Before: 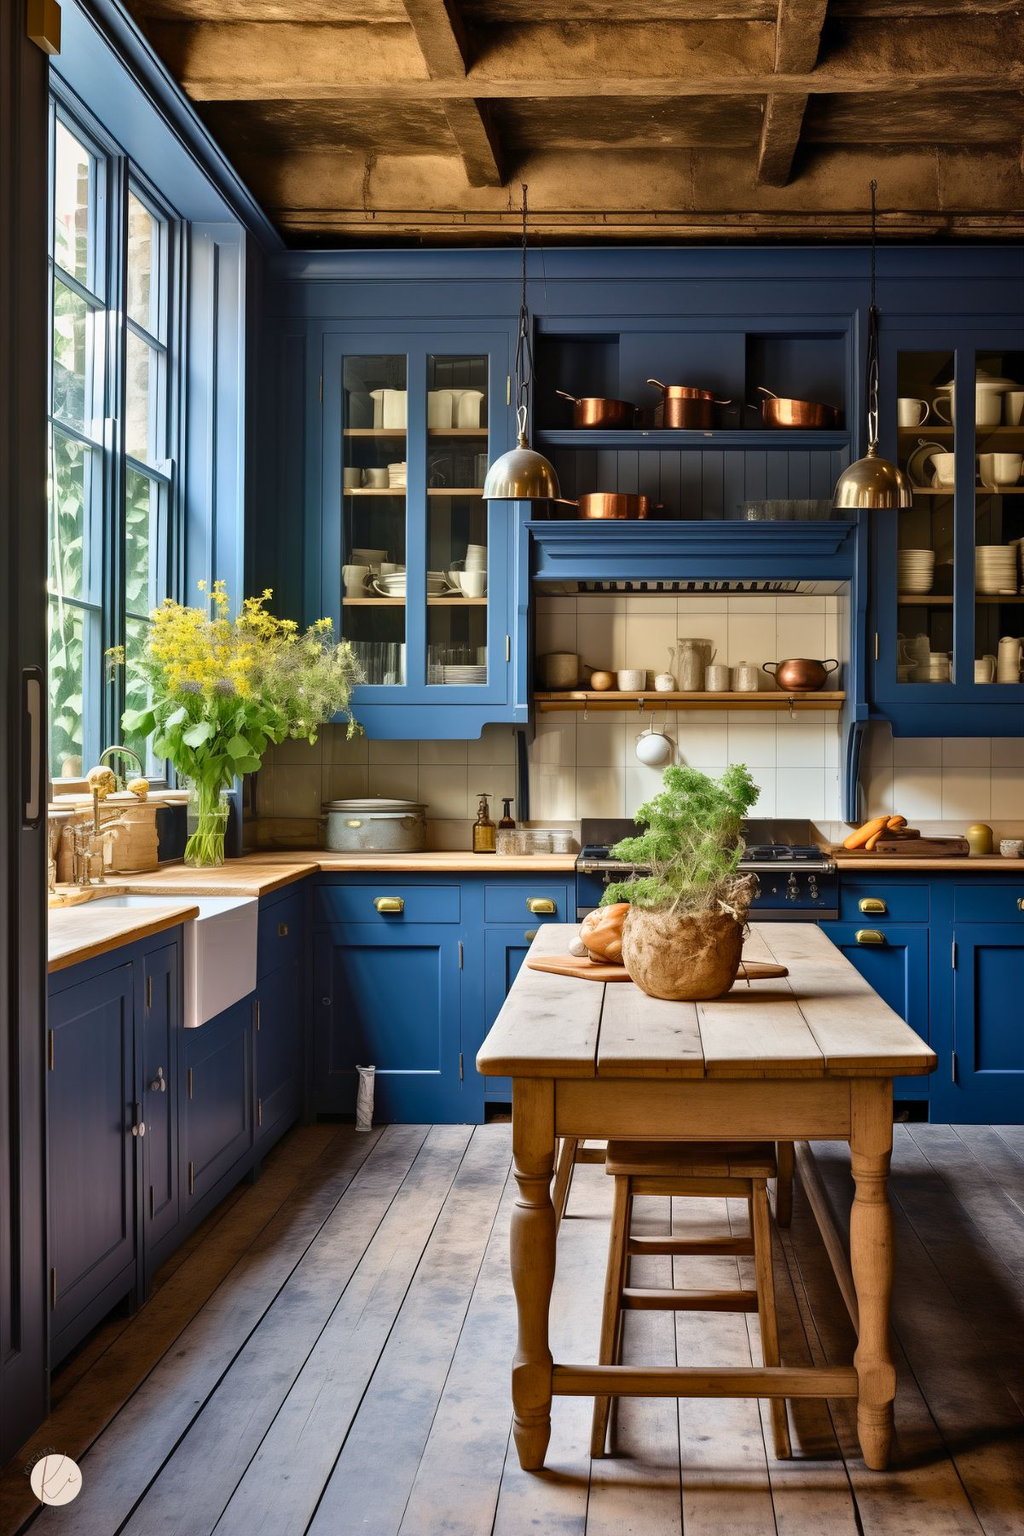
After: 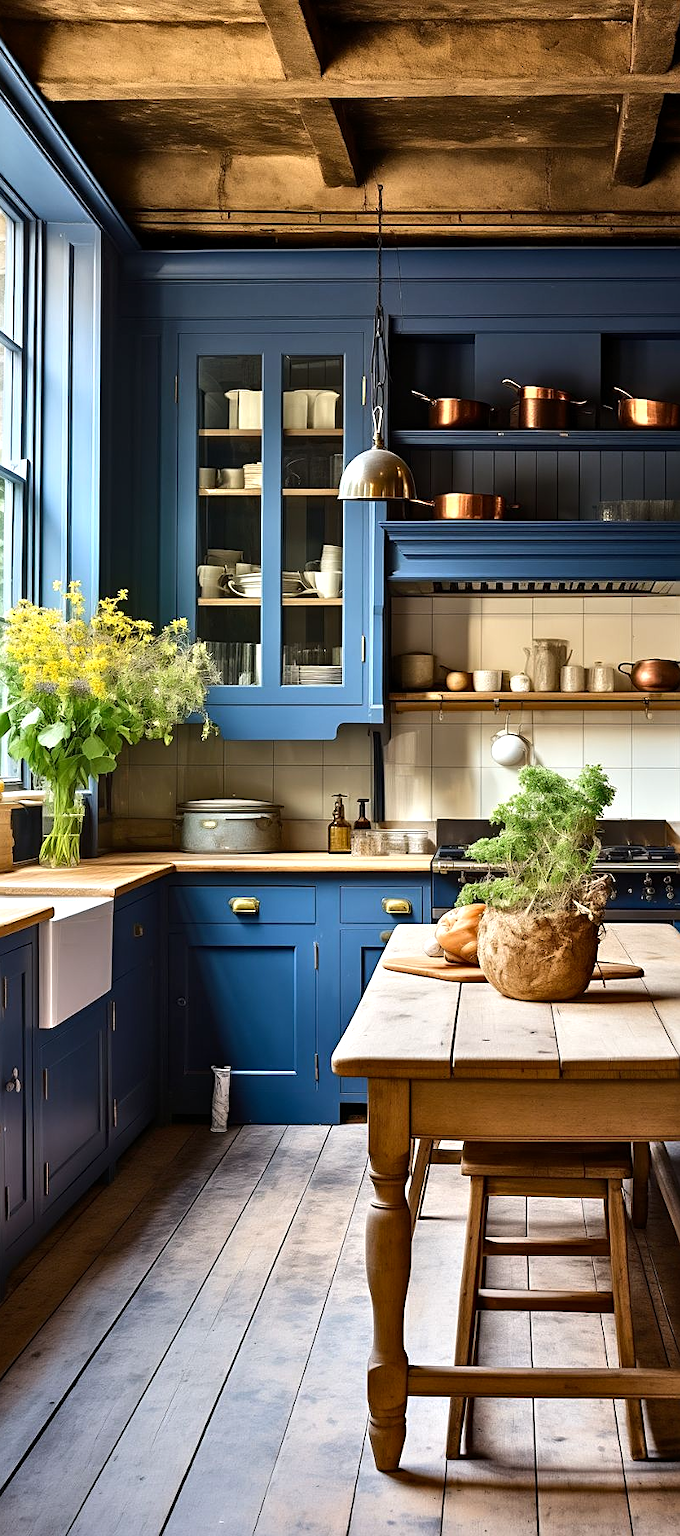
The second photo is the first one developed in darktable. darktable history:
exposure: black level correction 0.001, exposure 0.016 EV, compensate highlight preservation false
crop and rotate: left 14.316%, right 19.223%
sharpen: amount 0.532
tone equalizer: -8 EV -0.449 EV, -7 EV -0.377 EV, -6 EV -0.352 EV, -5 EV -0.228 EV, -3 EV 0.191 EV, -2 EV 0.329 EV, -1 EV 0.381 EV, +0 EV 0.404 EV, edges refinement/feathering 500, mask exposure compensation -1.57 EV, preserve details no
